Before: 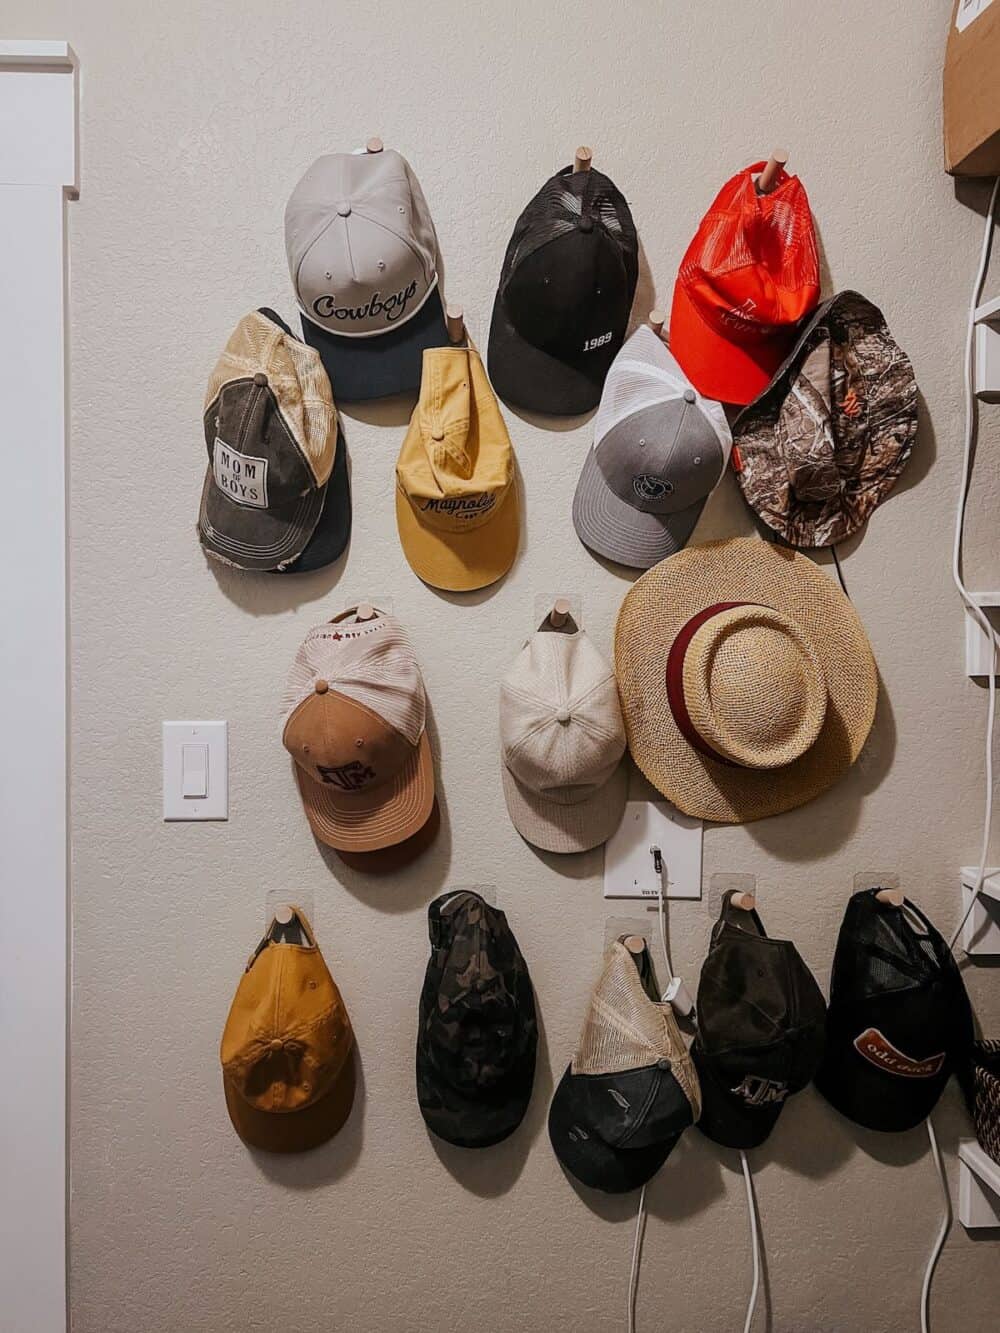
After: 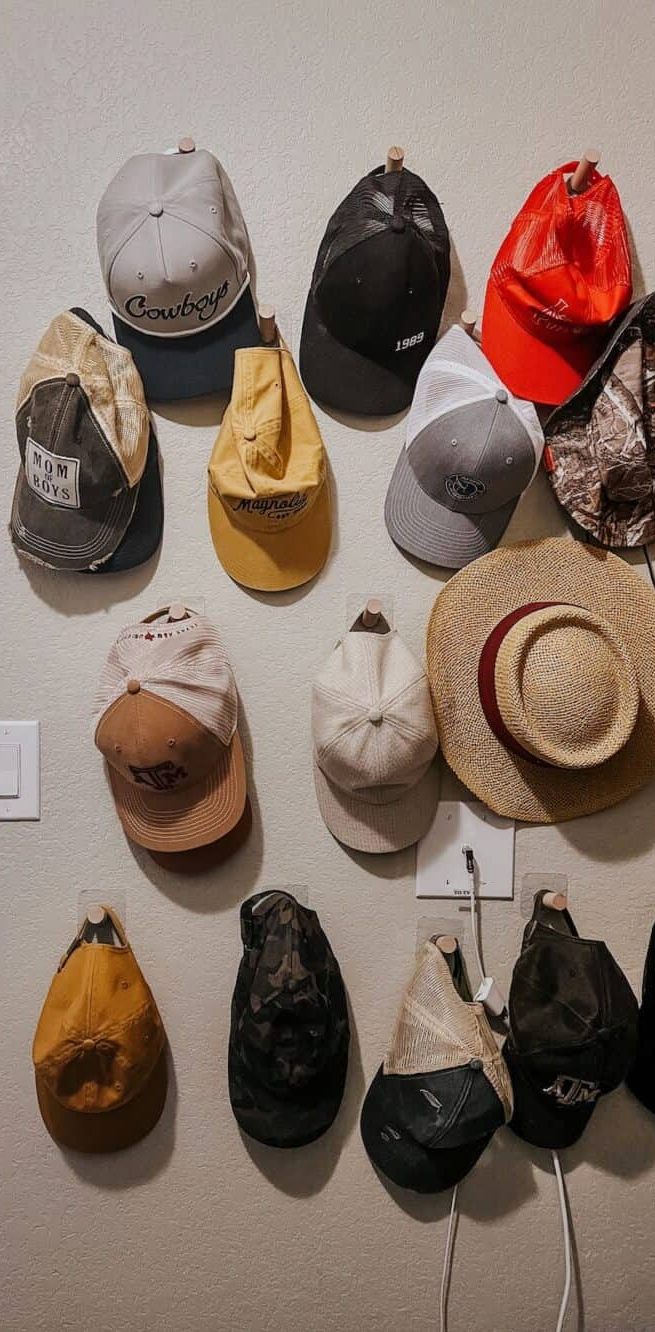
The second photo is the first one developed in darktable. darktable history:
shadows and highlights: soften with gaussian
crop and rotate: left 18.869%, right 15.553%
